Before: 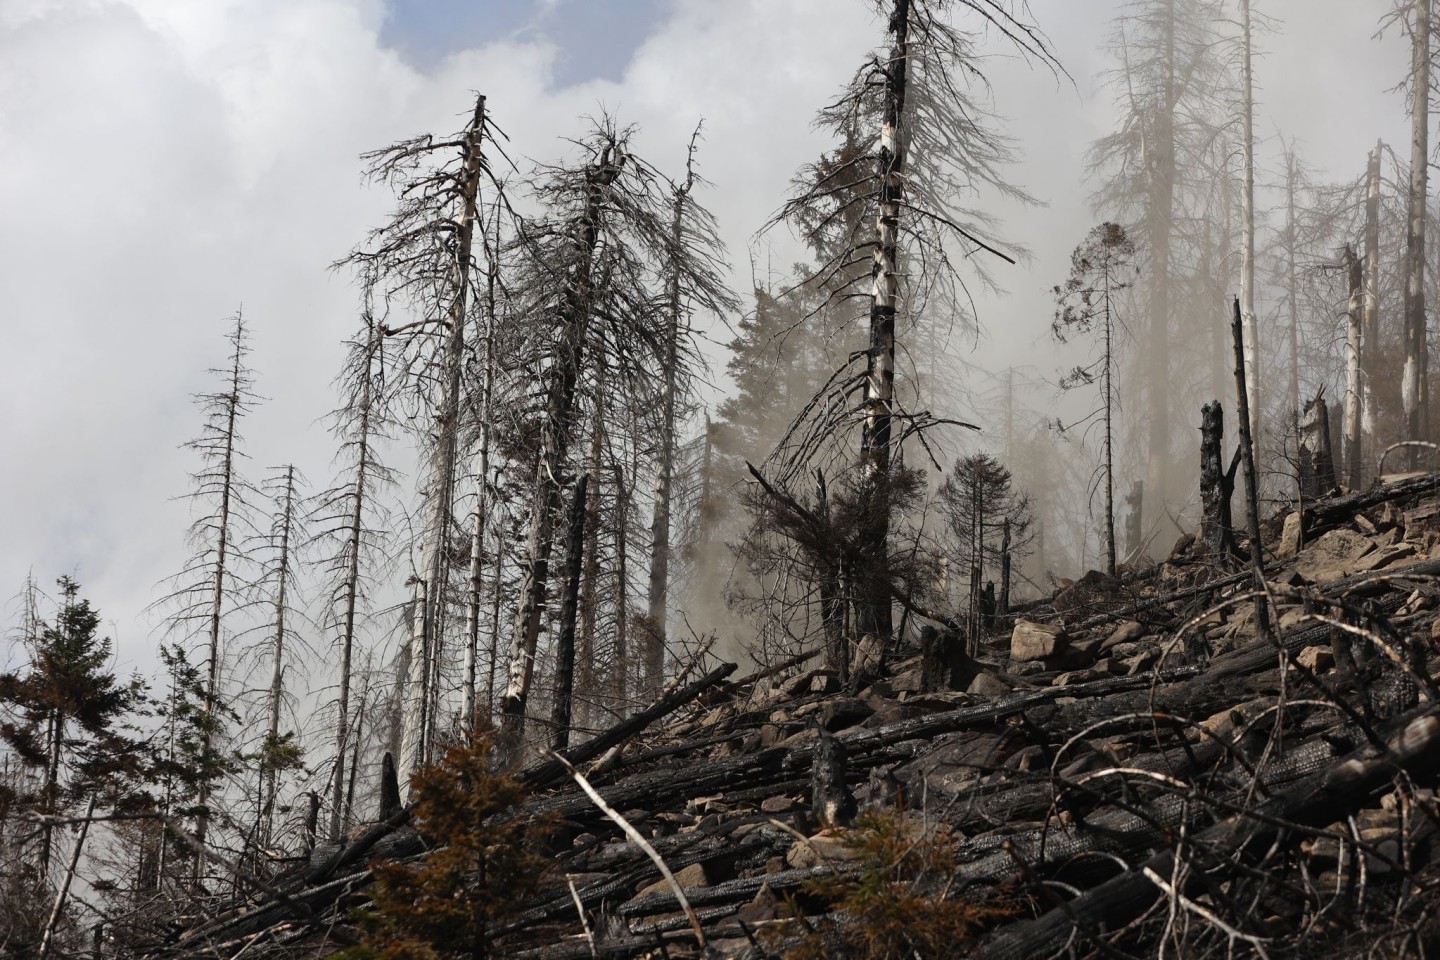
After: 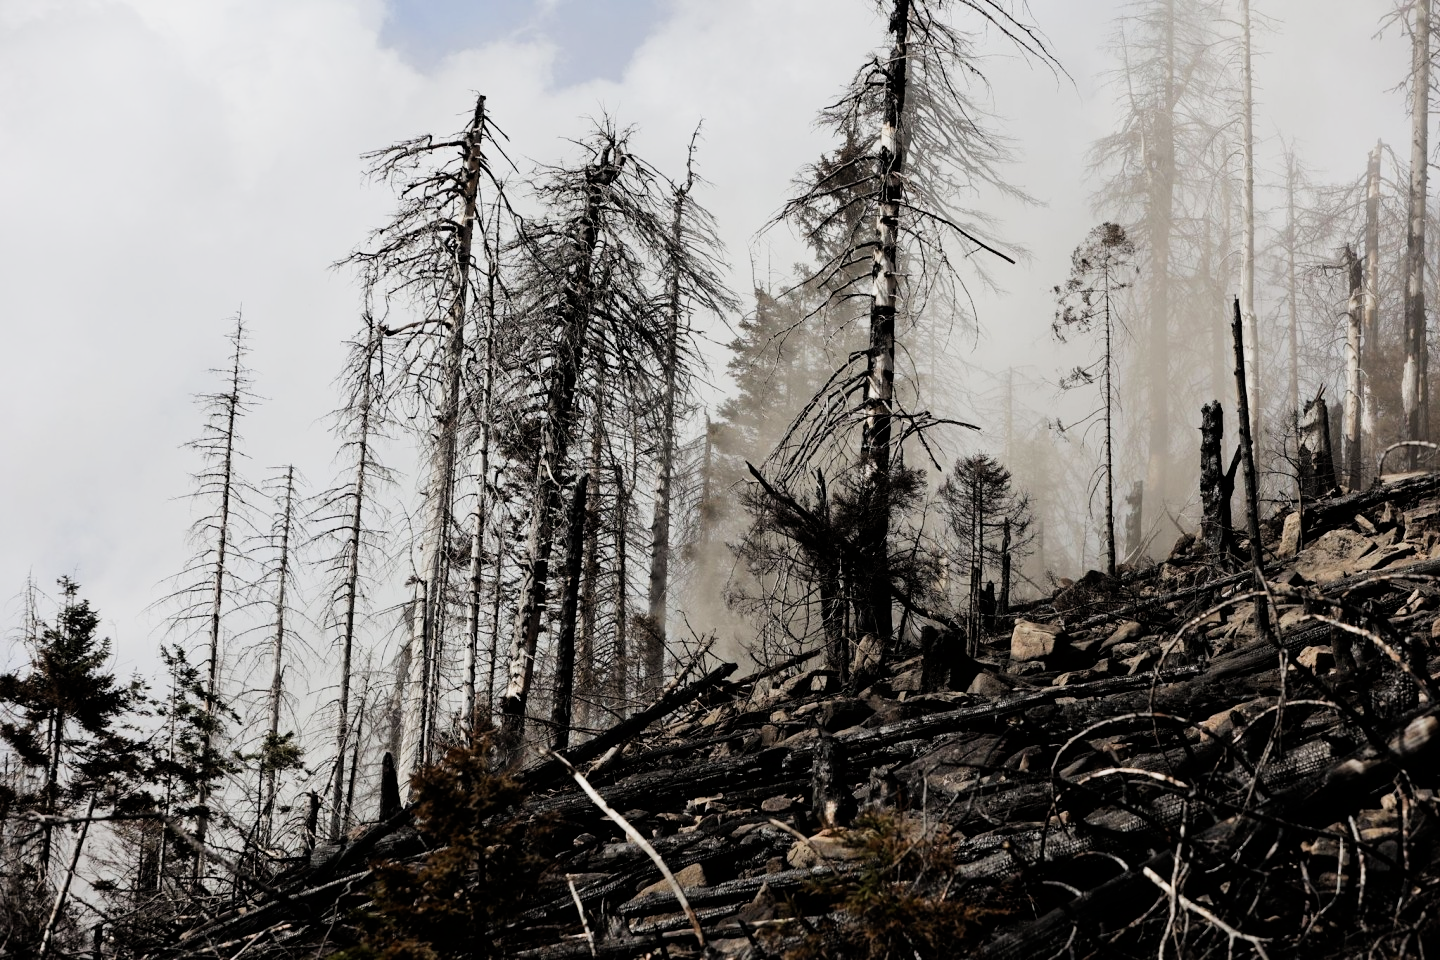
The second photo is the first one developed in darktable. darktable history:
filmic rgb: black relative exposure -5.01 EV, white relative exposure 3.99 EV, hardness 2.9, contrast 1.3, highlights saturation mix -29.01%, iterations of high-quality reconstruction 0
exposure: exposure 0.462 EV, compensate exposure bias true, compensate highlight preservation false
